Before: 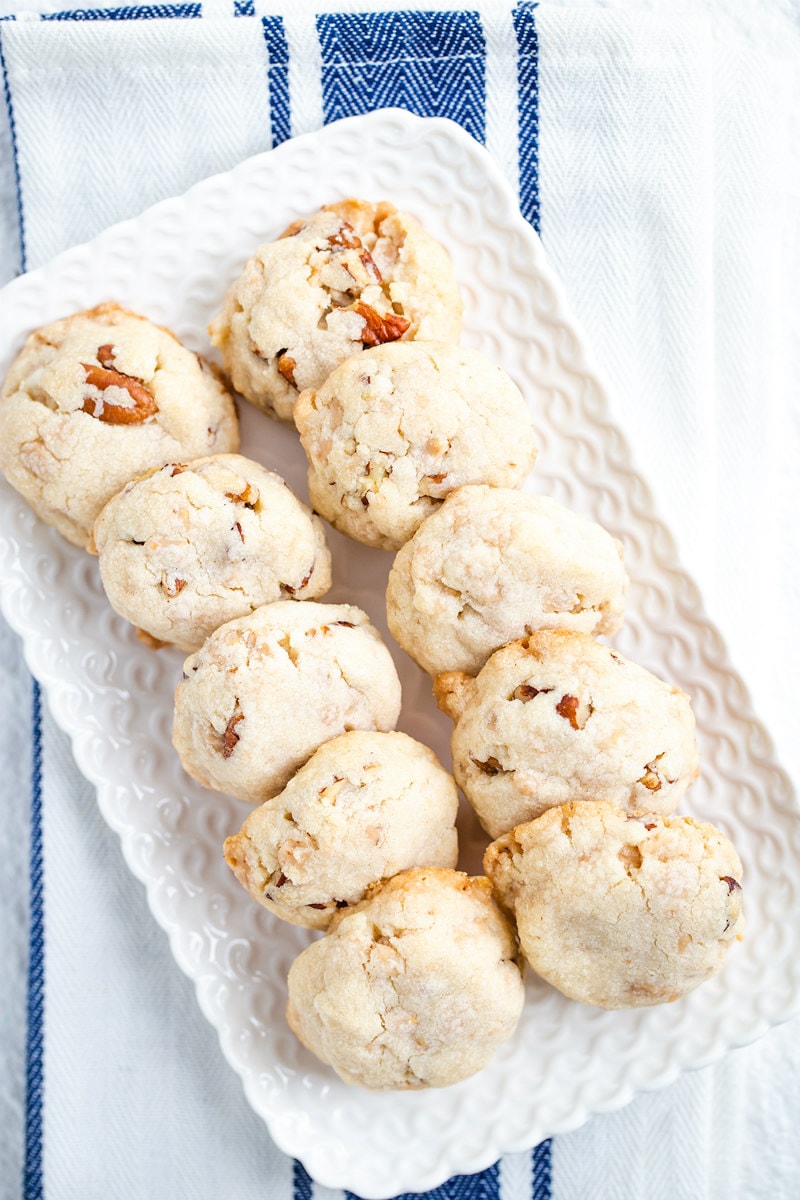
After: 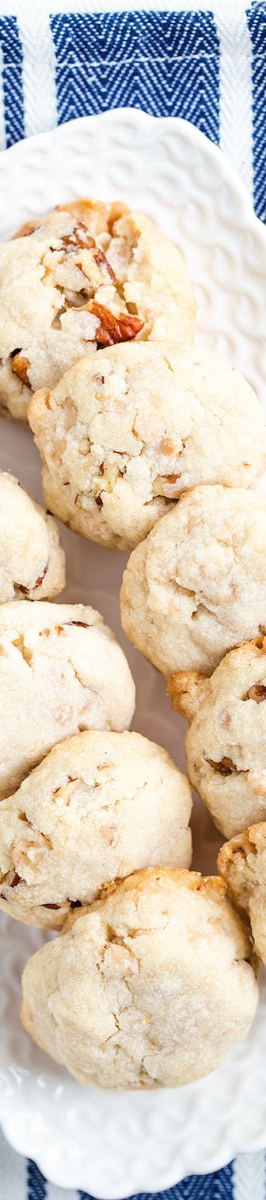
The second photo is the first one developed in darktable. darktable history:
contrast brightness saturation: saturation -0.05
crop: left 33.36%, right 33.36%
